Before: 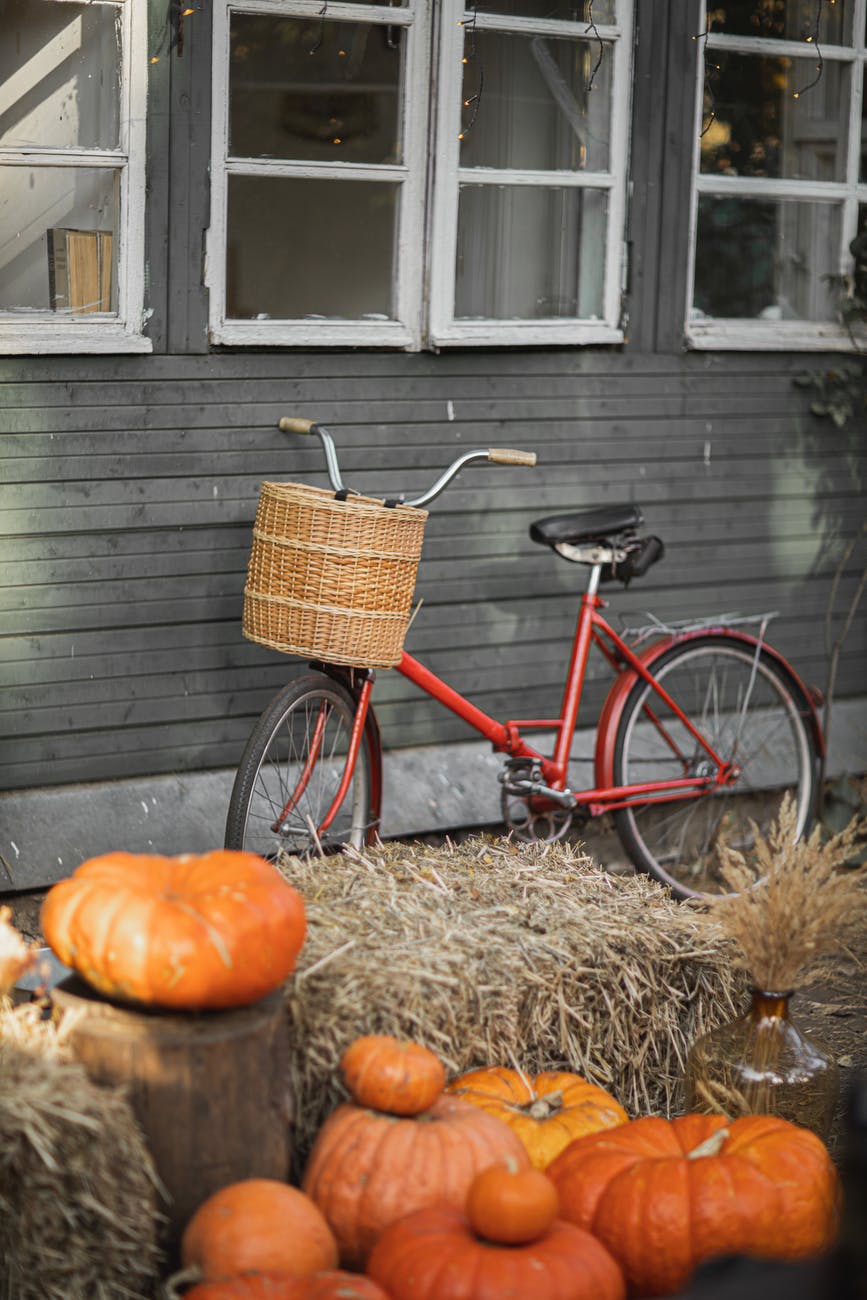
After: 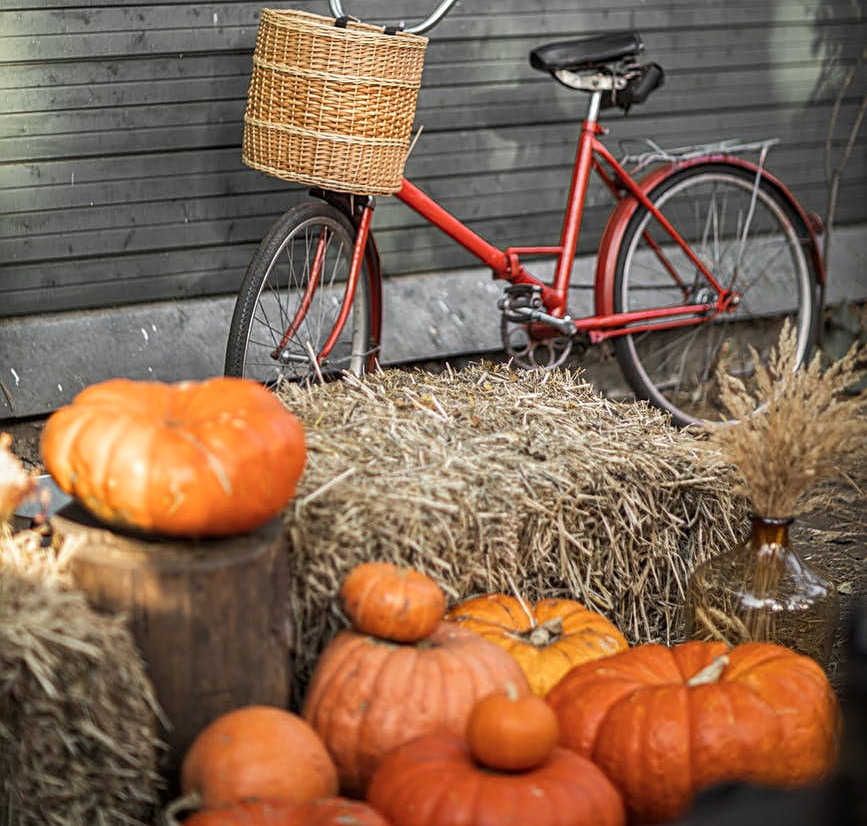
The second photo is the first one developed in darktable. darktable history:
sharpen: on, module defaults
exposure: exposure 0.081 EV, compensate highlight preservation false
local contrast: on, module defaults
crop and rotate: top 36.435%
